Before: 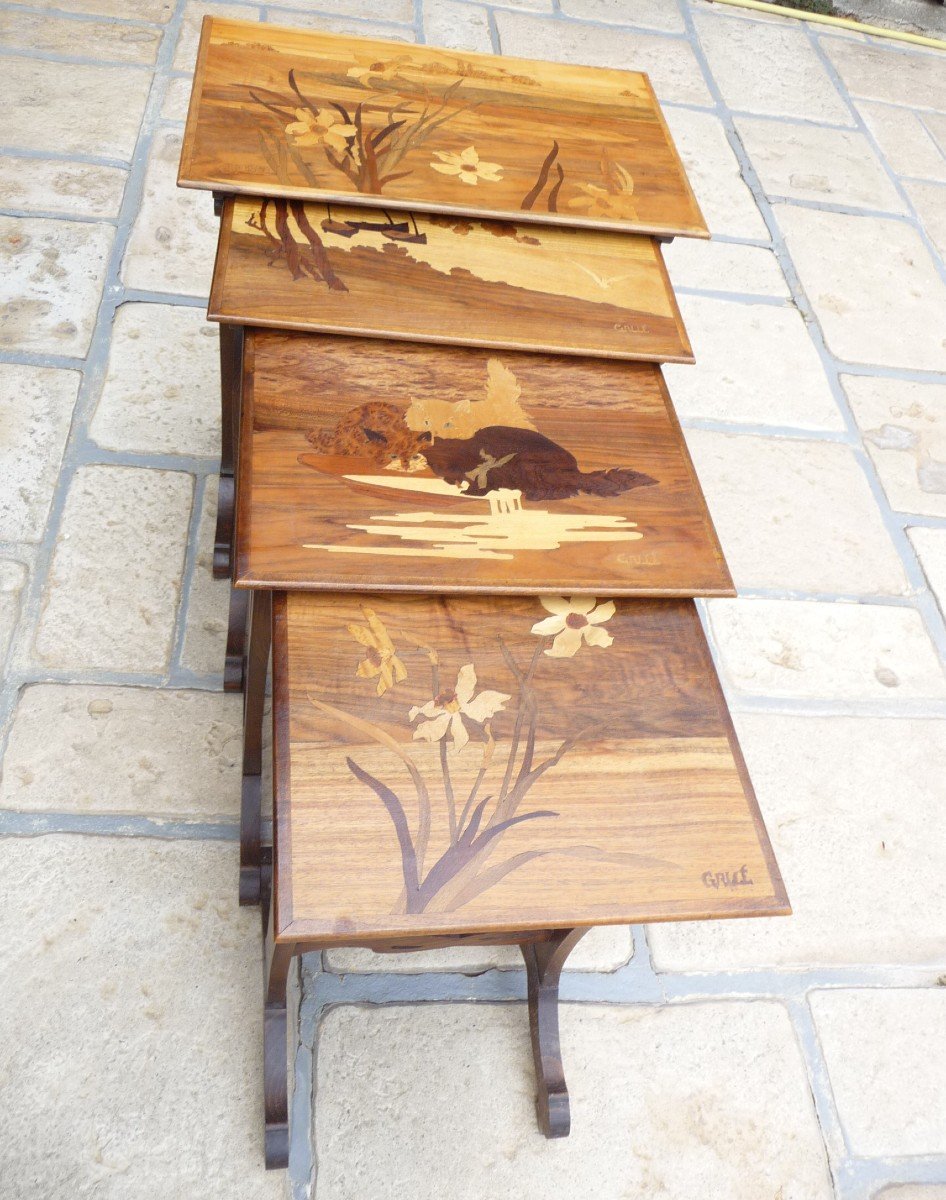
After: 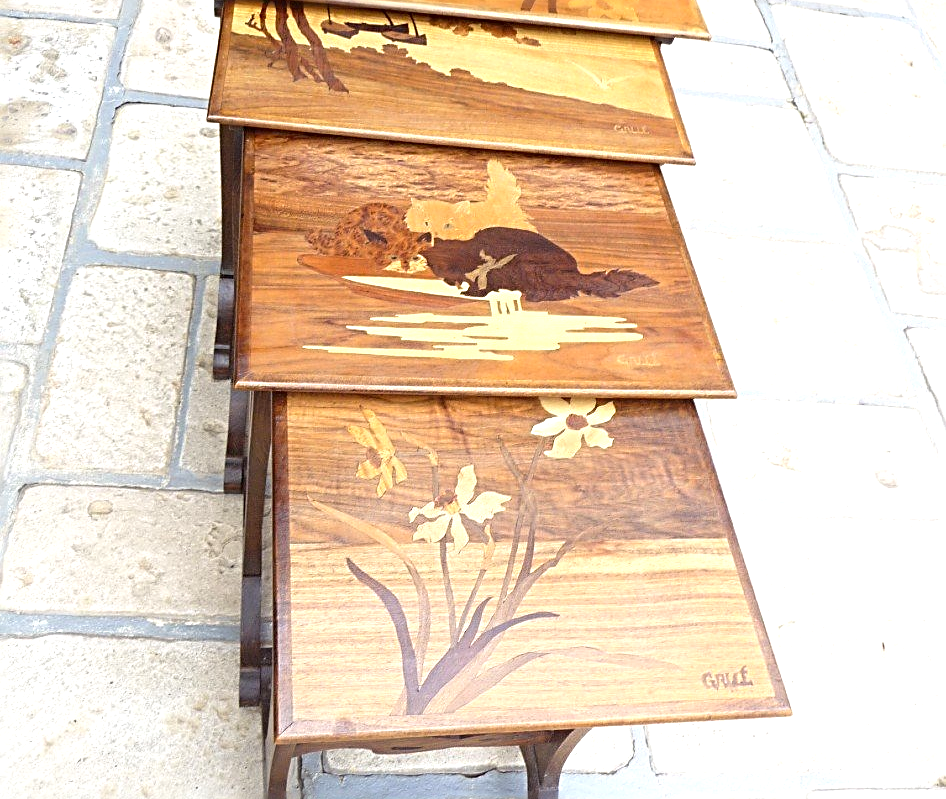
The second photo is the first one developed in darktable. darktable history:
crop: top 16.664%, bottom 16.737%
sharpen: radius 3.04, amount 0.769
exposure: black level correction 0.001, exposure 0.498 EV, compensate exposure bias true, compensate highlight preservation false
